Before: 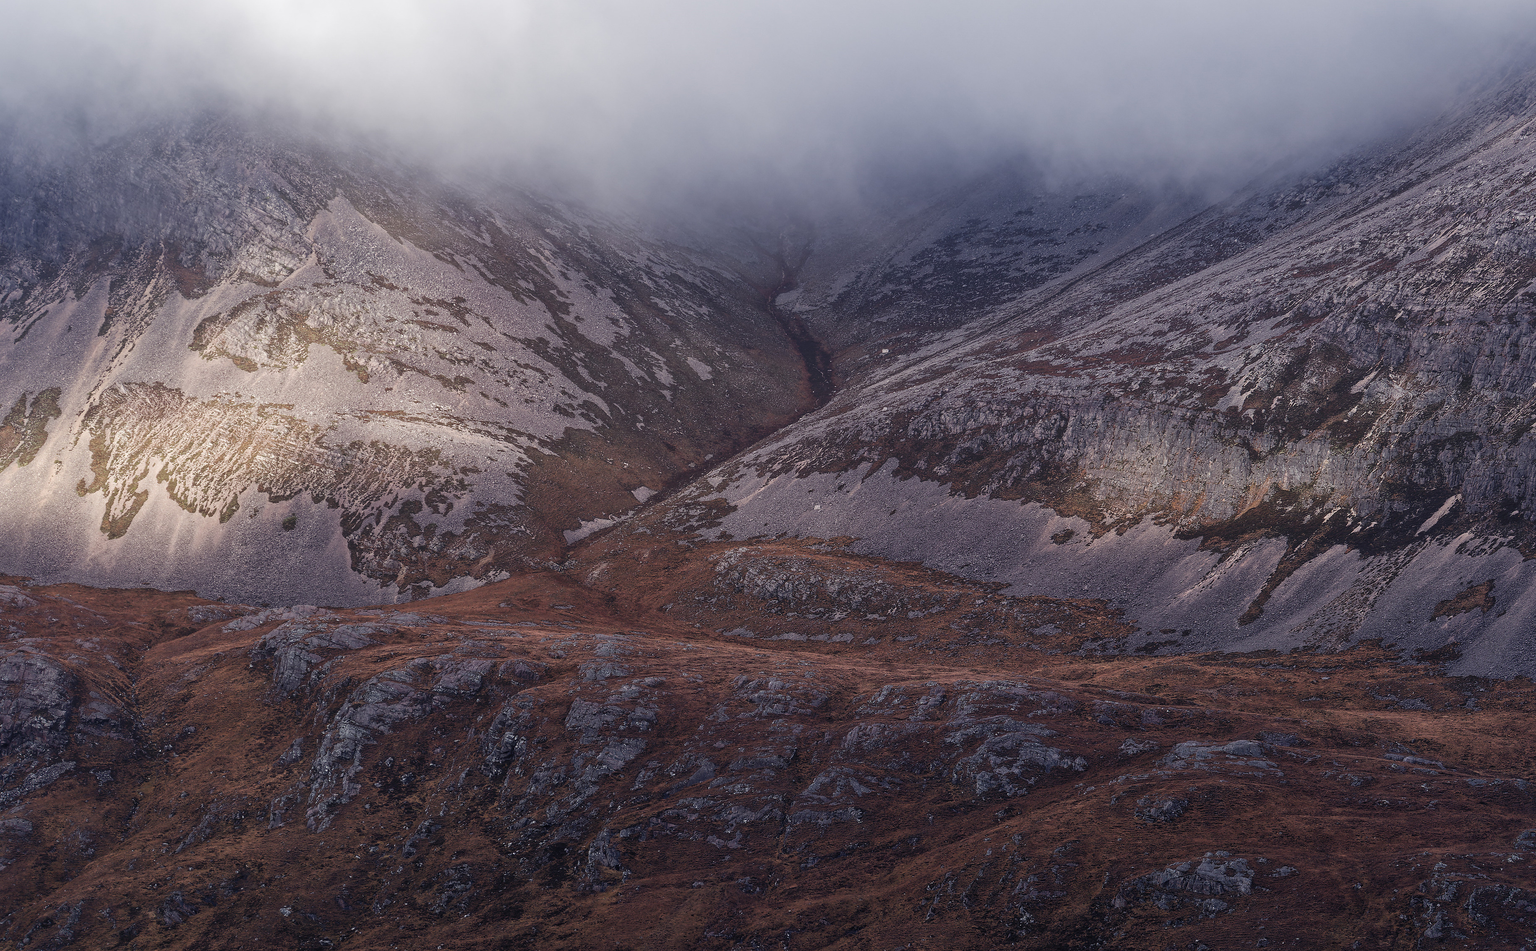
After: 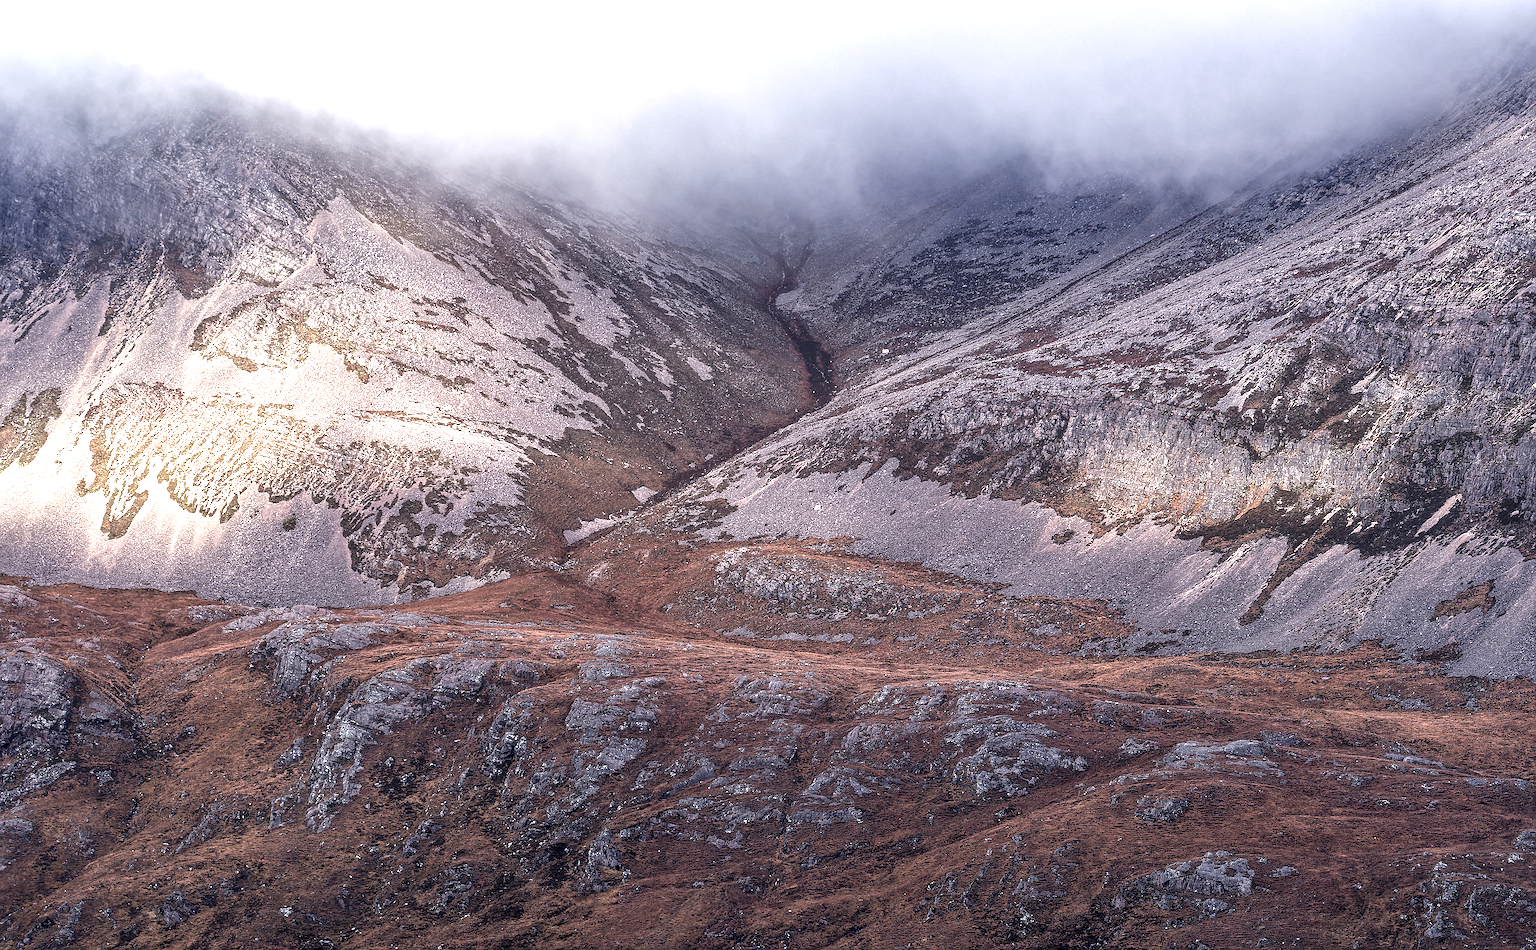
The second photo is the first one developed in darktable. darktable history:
exposure: exposure 1 EV, compensate highlight preservation false
sharpen: on, module defaults
local contrast: detail 160%
